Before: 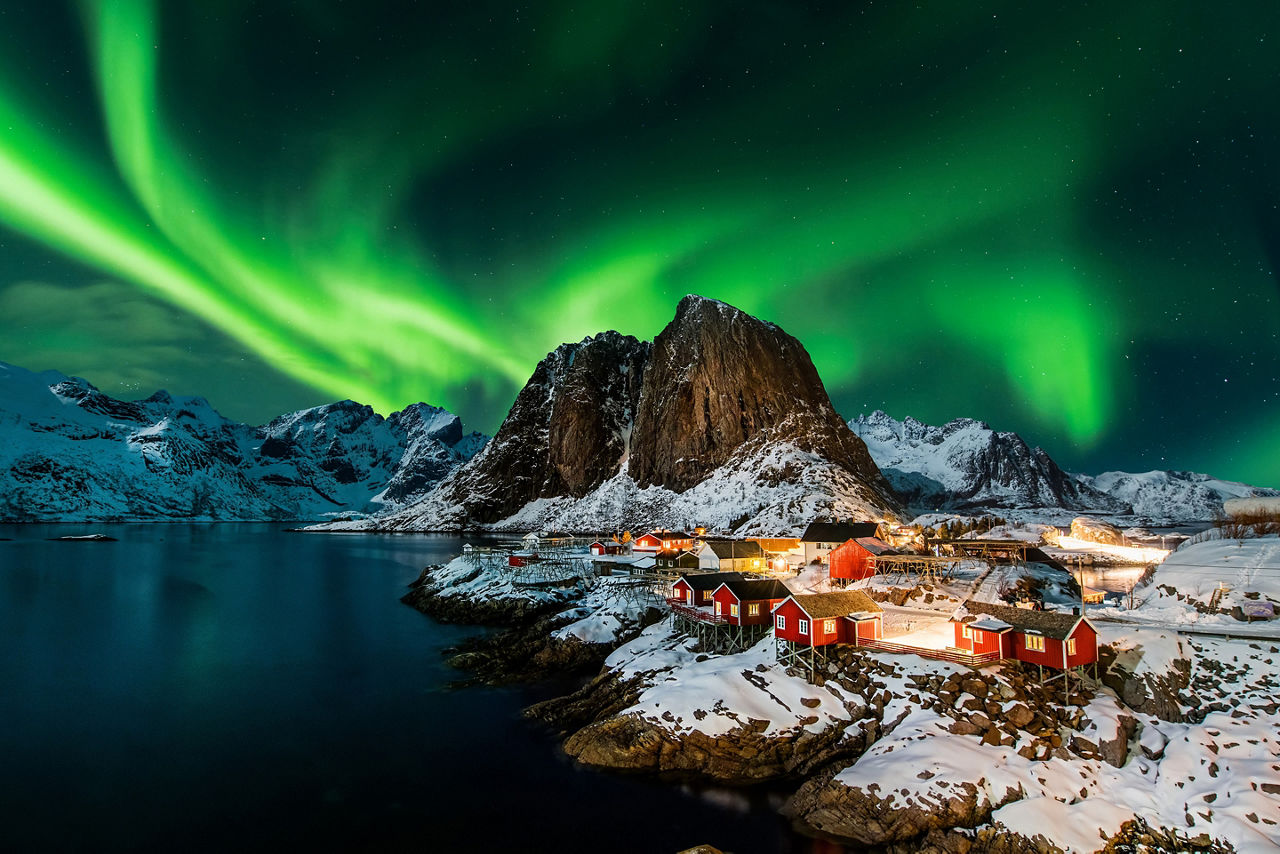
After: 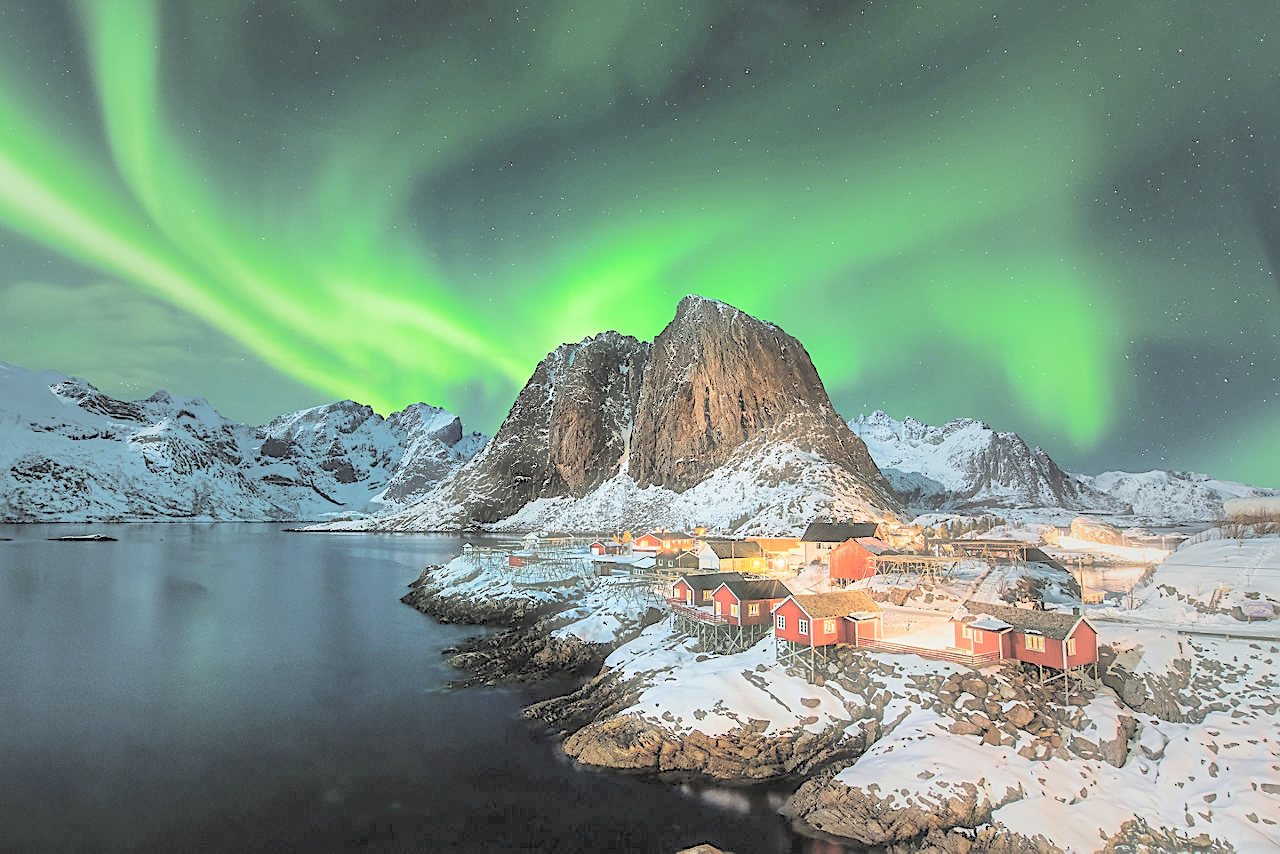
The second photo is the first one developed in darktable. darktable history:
contrast brightness saturation: brightness 0.985
vignetting: fall-off start 16.1%, fall-off radius 98.86%, brightness -0.181, saturation -0.306, width/height ratio 0.712
sharpen: on, module defaults
haze removal: strength -0.044, compatibility mode true, adaptive false
